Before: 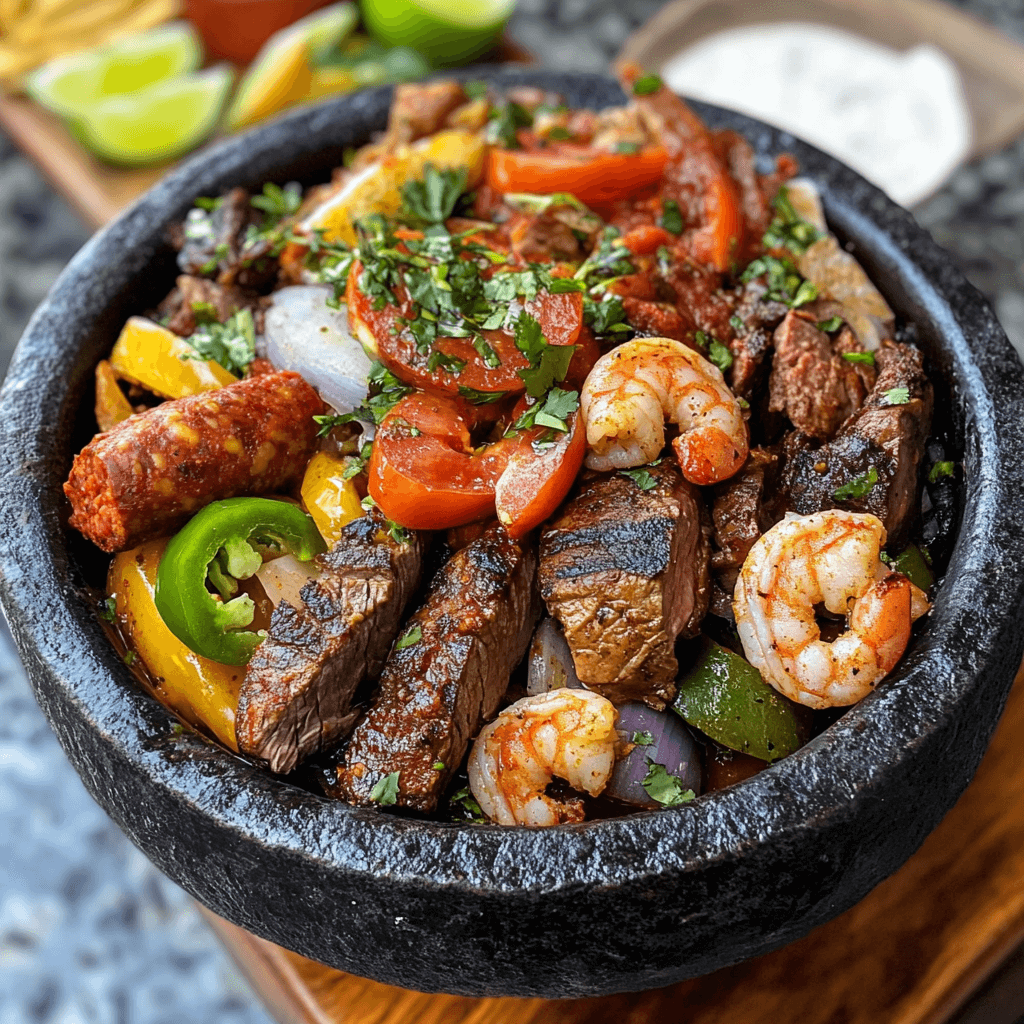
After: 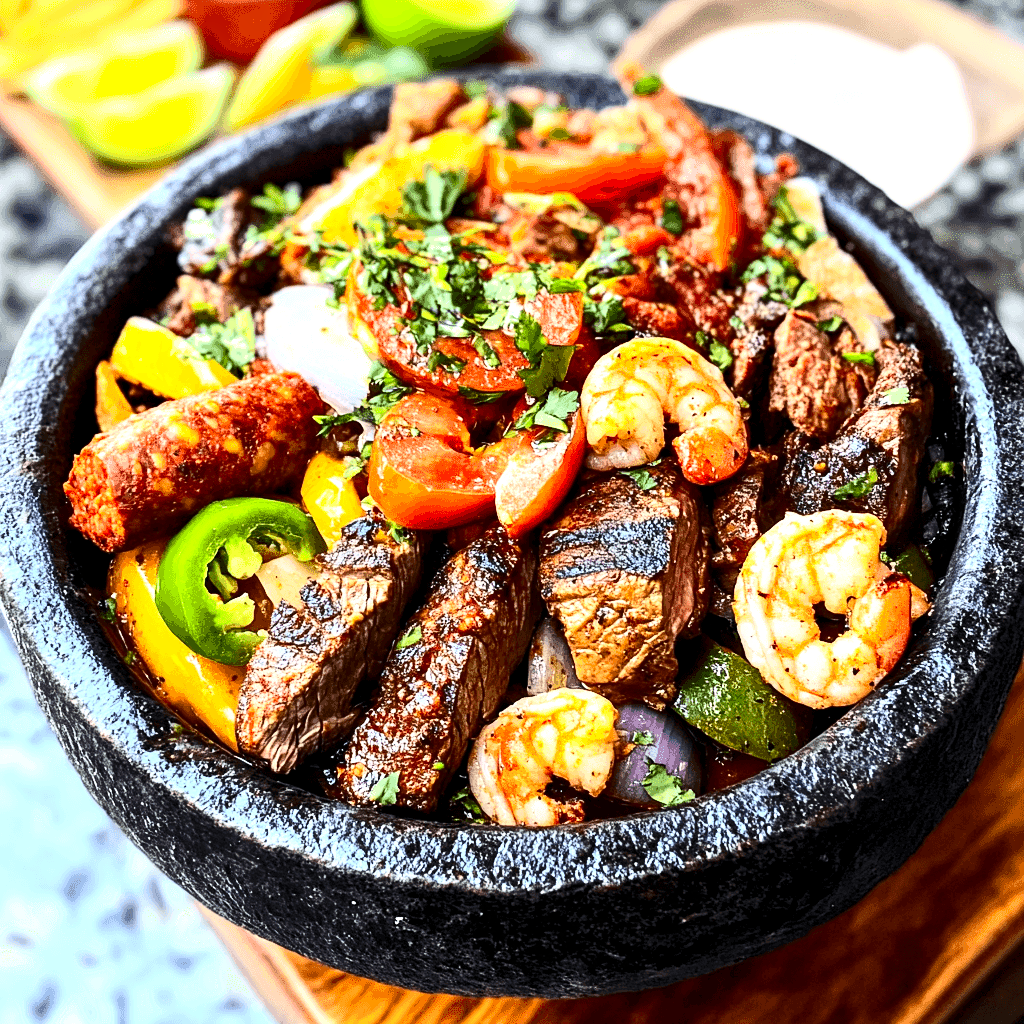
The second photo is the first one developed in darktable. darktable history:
contrast brightness saturation: contrast 0.407, brightness 0.049, saturation 0.259
local contrast: highlights 103%, shadows 102%, detail 132%, midtone range 0.2
exposure: black level correction 0, exposure 0.86 EV, compensate highlight preservation false
